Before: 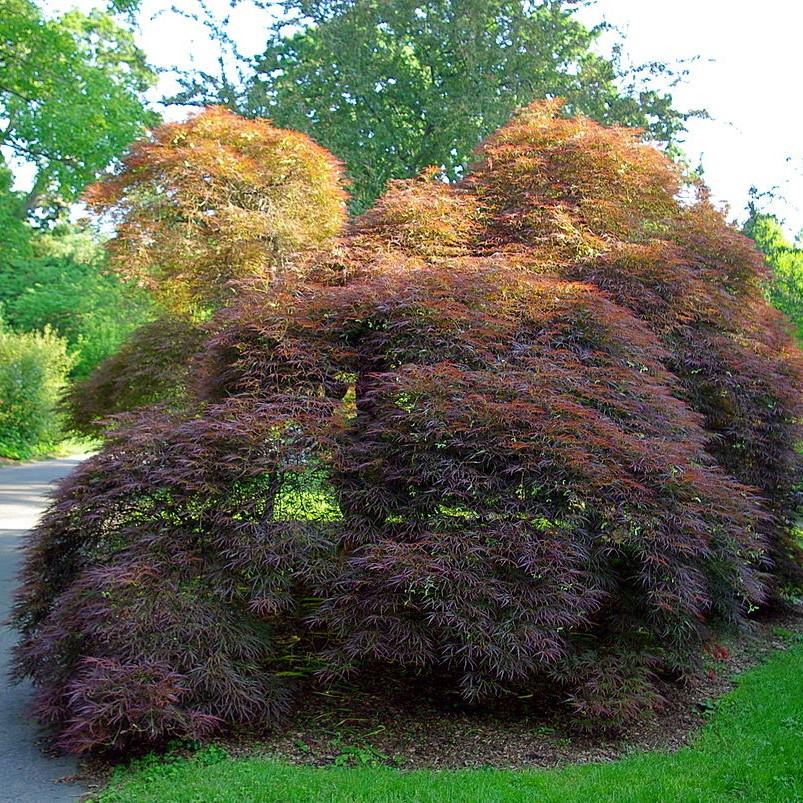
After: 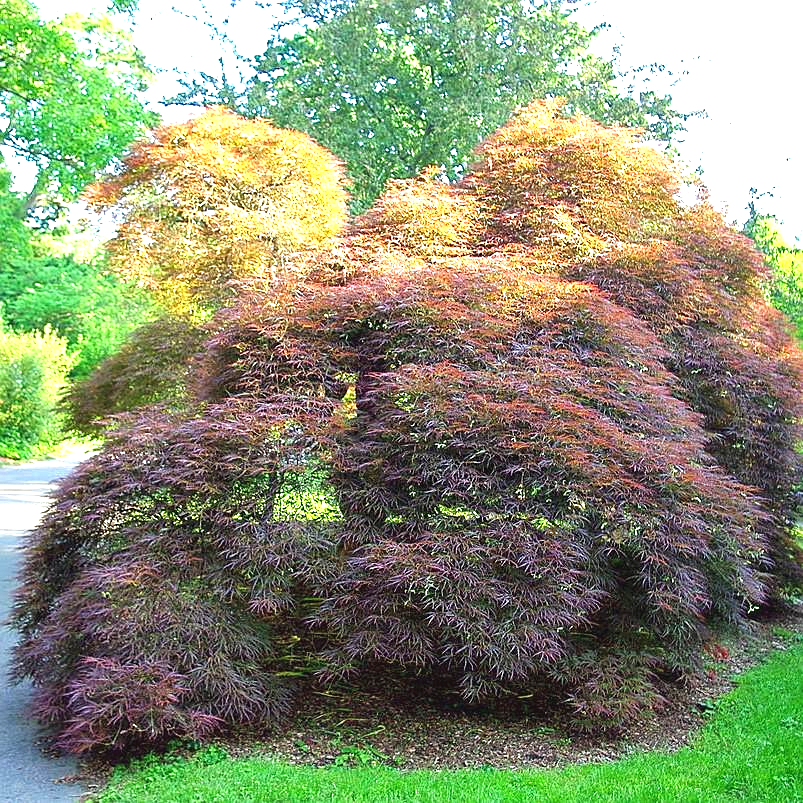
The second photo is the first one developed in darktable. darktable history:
sharpen: radius 1.272, amount 0.305, threshold 0
shadows and highlights: shadows 20.55, highlights -20.99, soften with gaussian
exposure: black level correction -0.002, exposure 1.35 EV, compensate highlight preservation false
